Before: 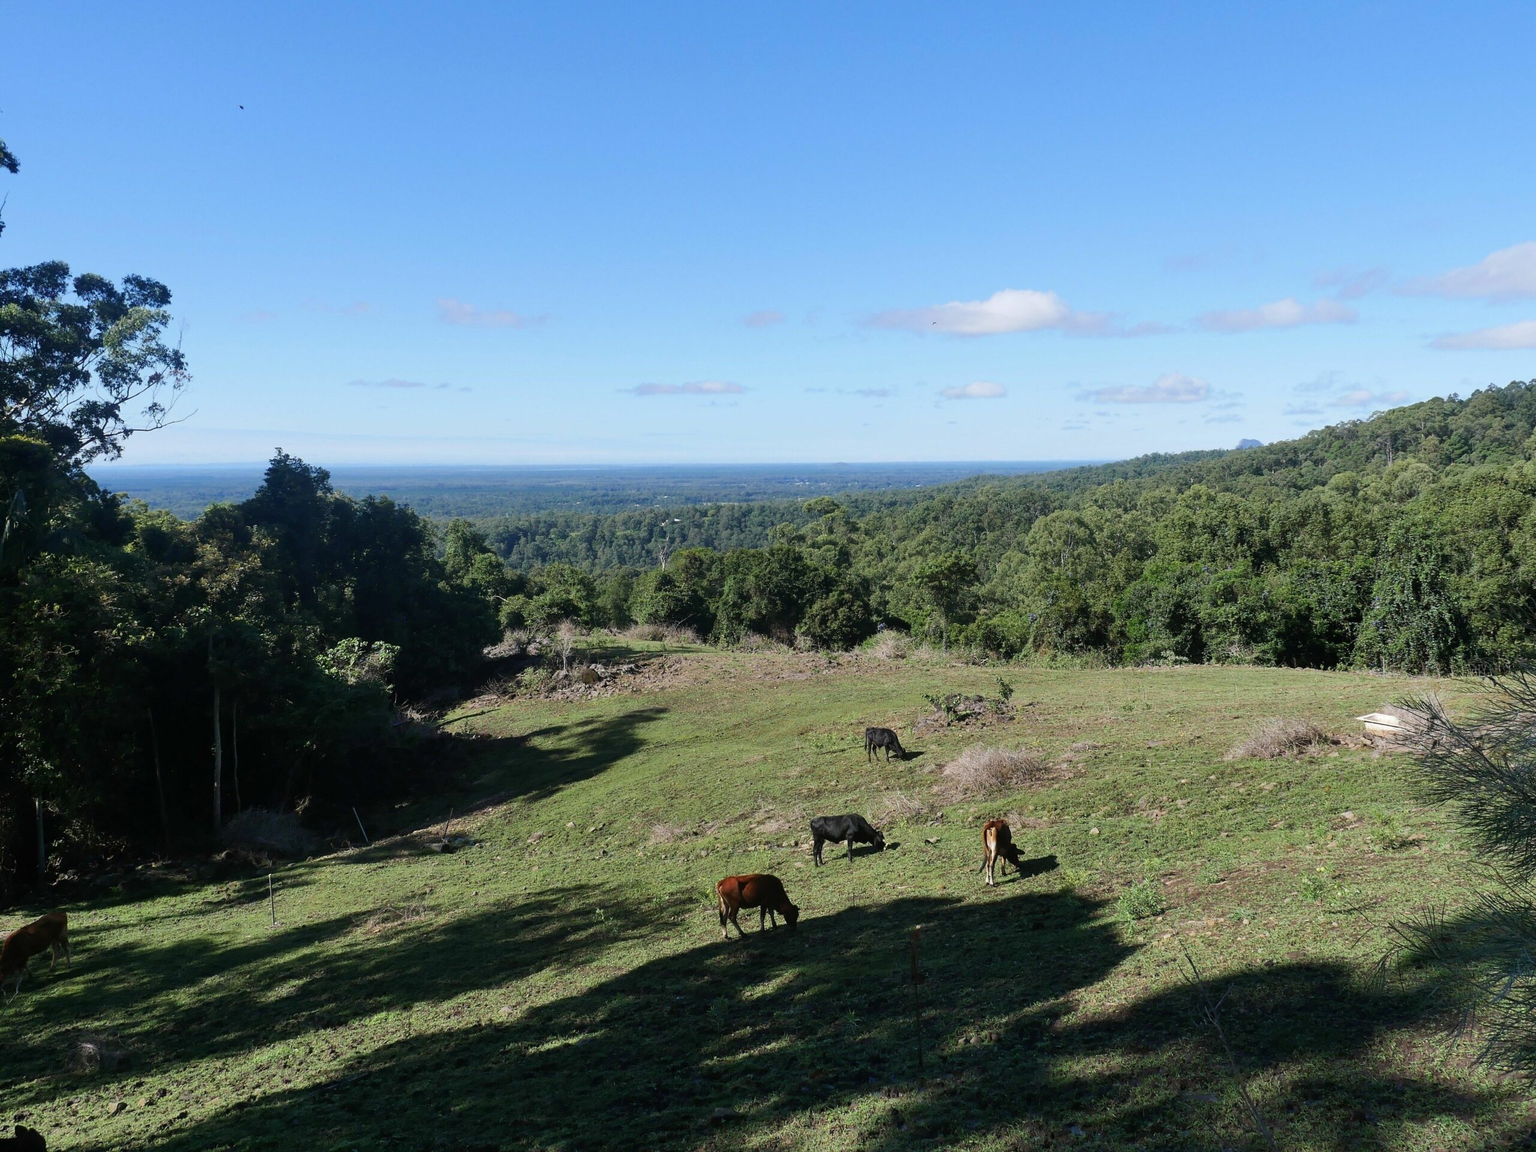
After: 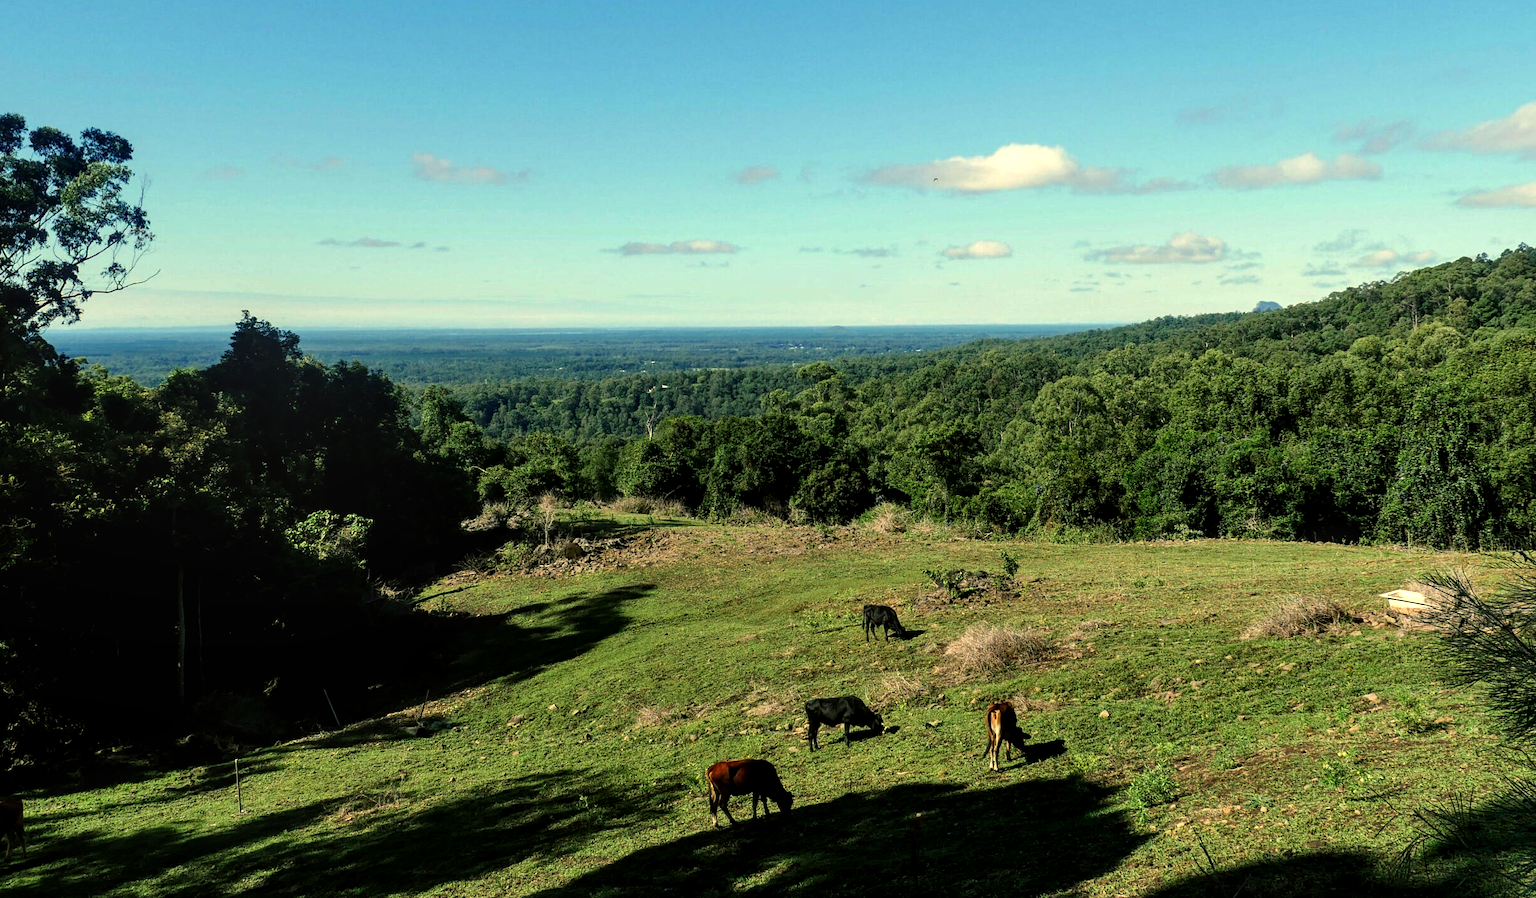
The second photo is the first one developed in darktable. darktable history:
local contrast: on, module defaults
color balance: mode lift, gamma, gain (sRGB), lift [1.014, 0.966, 0.918, 0.87], gamma [0.86, 0.734, 0.918, 0.976], gain [1.063, 1.13, 1.063, 0.86]
crop and rotate: left 2.991%, top 13.302%, right 1.981%, bottom 12.636%
